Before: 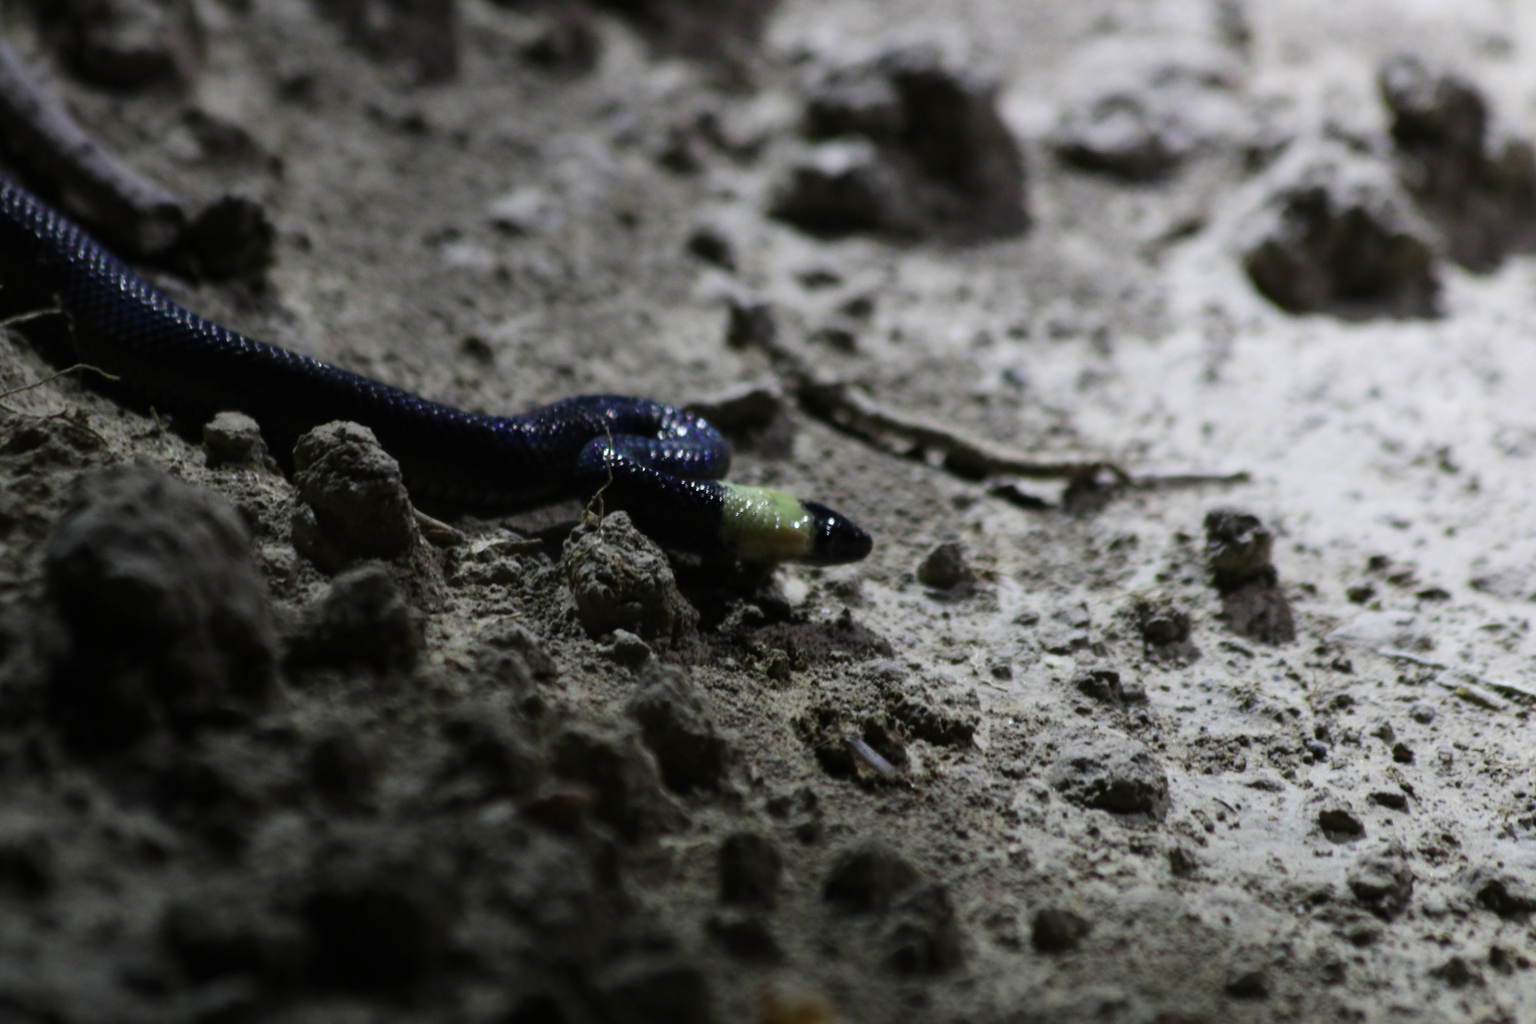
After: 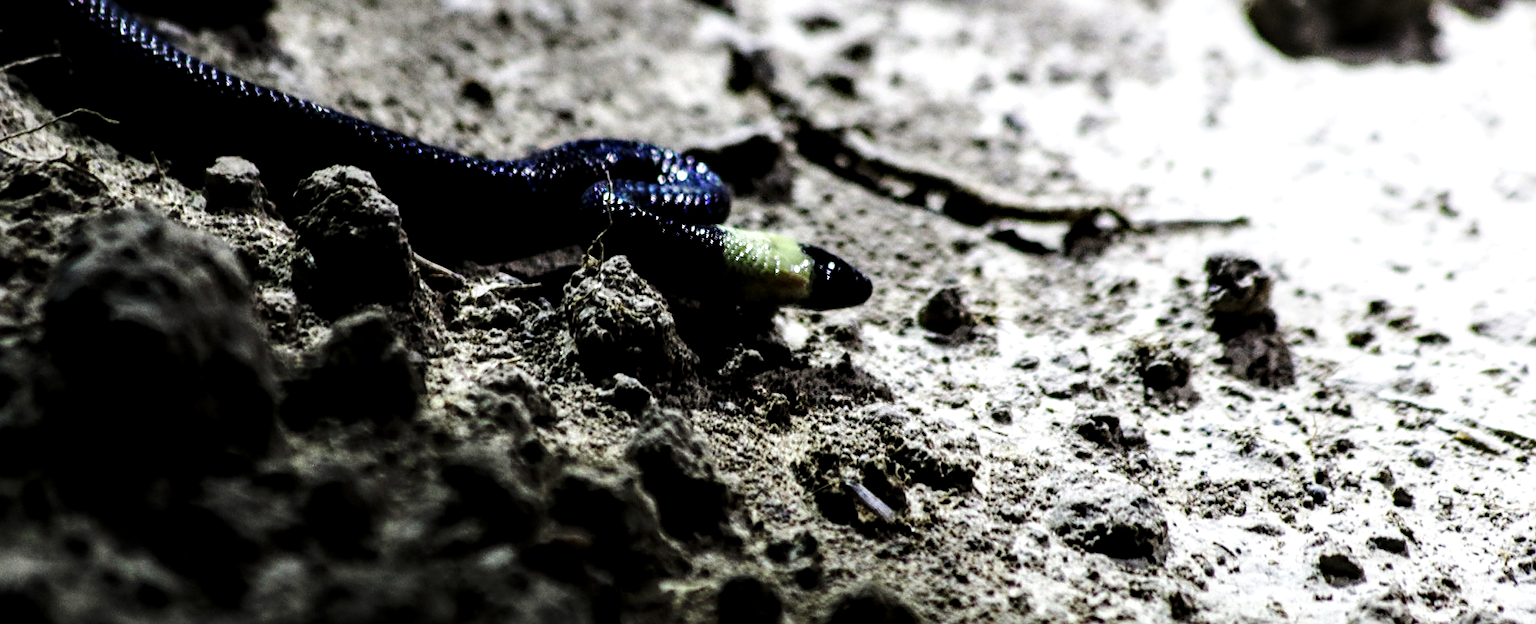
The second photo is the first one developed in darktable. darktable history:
tone equalizer: -8 EV -0.768 EV, -7 EV -0.716 EV, -6 EV -0.631 EV, -5 EV -0.399 EV, -3 EV 0.375 EV, -2 EV 0.6 EV, -1 EV 0.7 EV, +0 EV 0.768 EV
sharpen: on, module defaults
crop and rotate: top 25.036%, bottom 13.957%
levels: mode automatic, black 0.013%, levels [0.072, 0.414, 0.976]
local contrast: highlights 60%, shadows 60%, detail 160%
base curve: curves: ch0 [(0, 0) (0.036, 0.025) (0.121, 0.166) (0.206, 0.329) (0.605, 0.79) (1, 1)], preserve colors none
